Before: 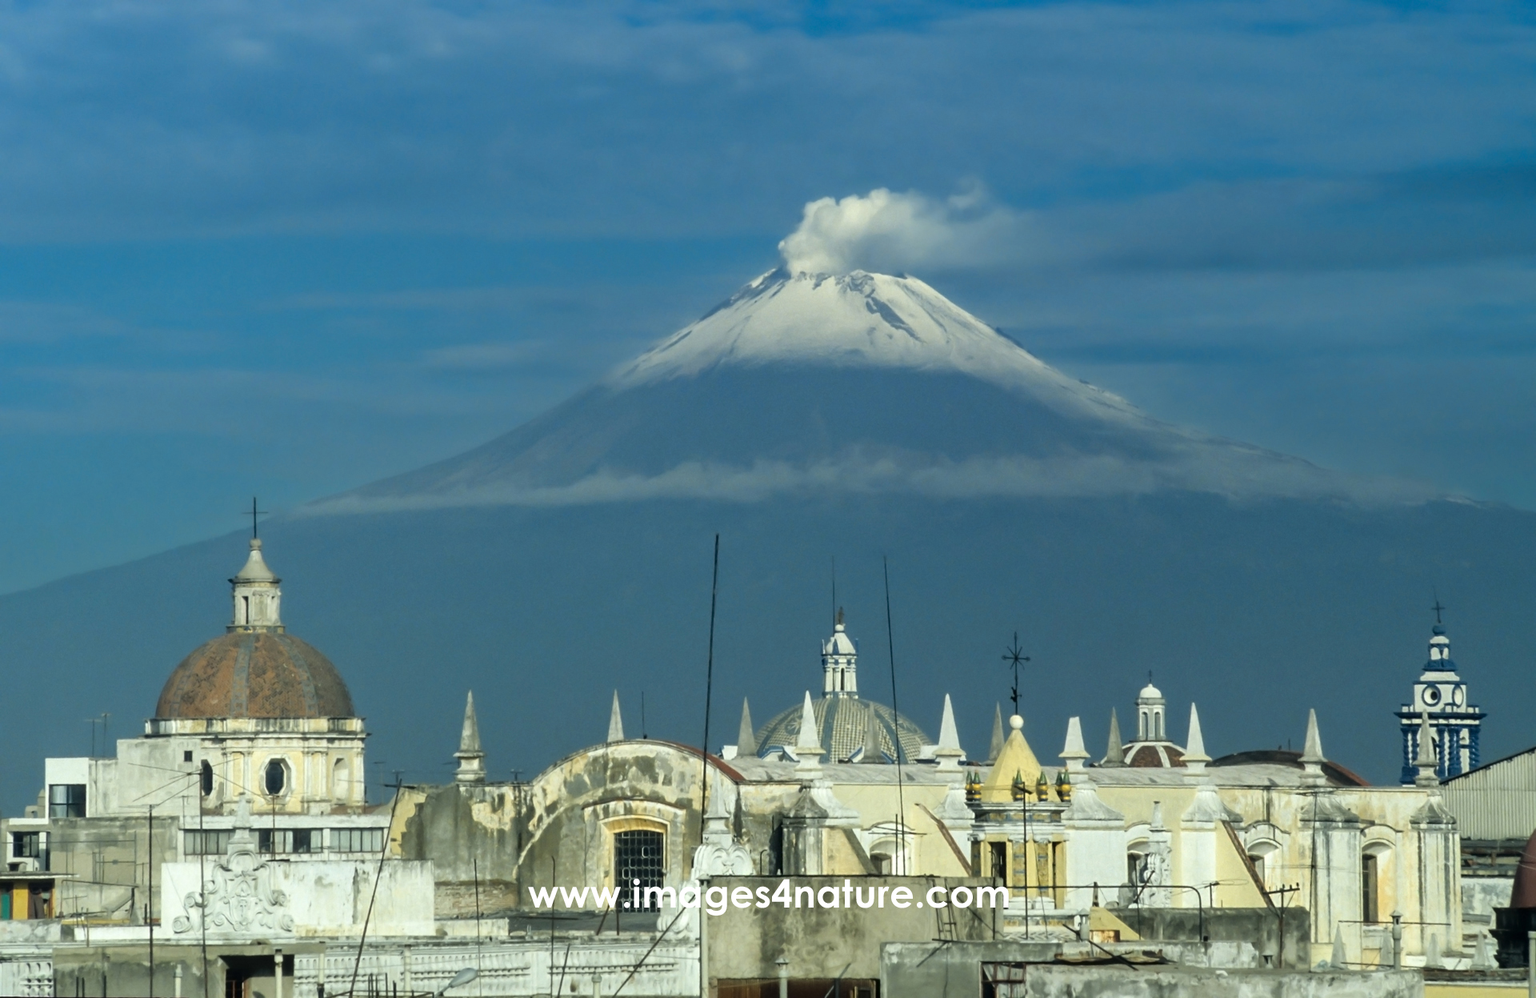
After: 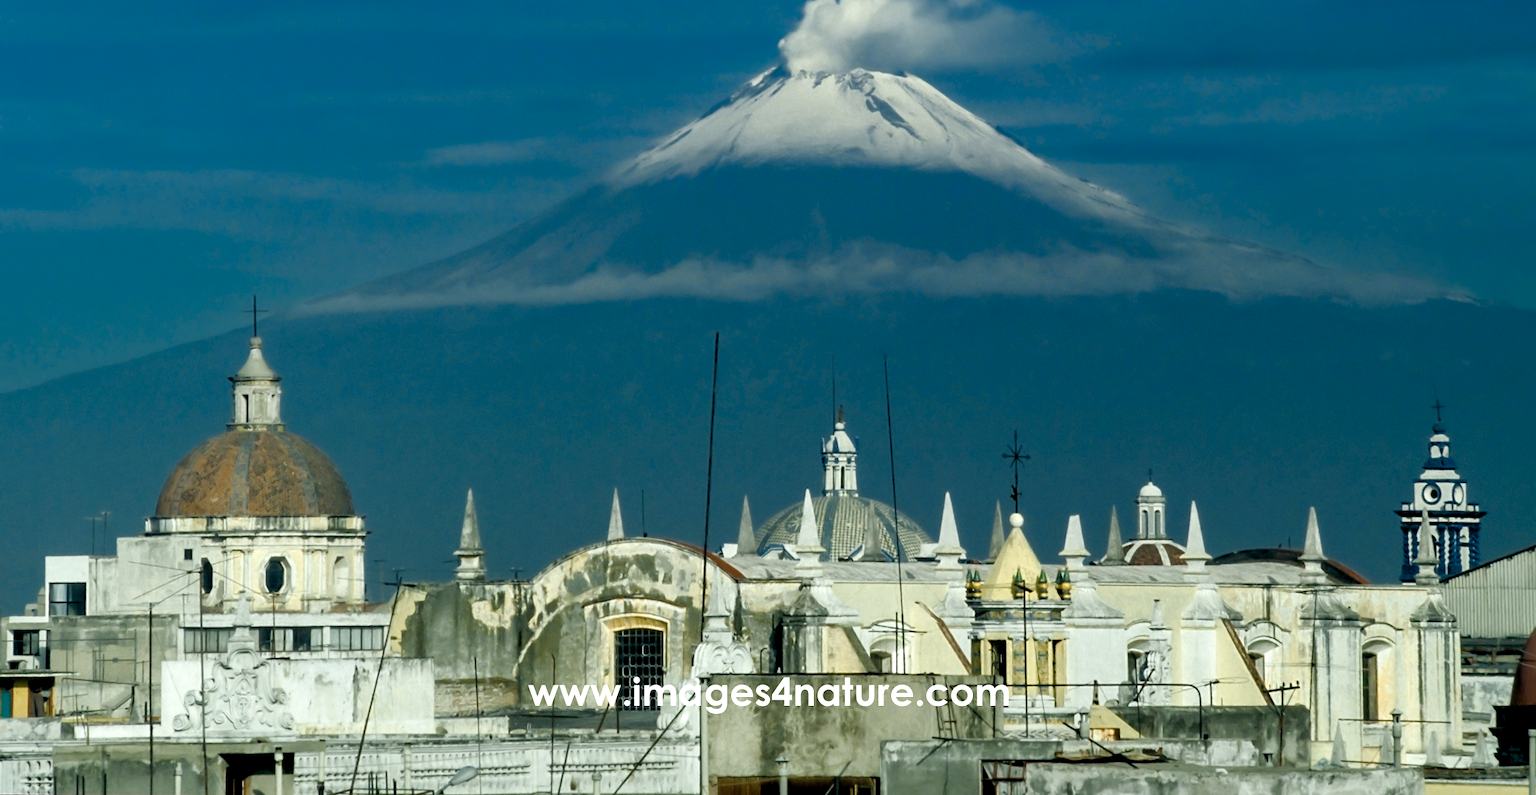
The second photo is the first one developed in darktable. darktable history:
crop and rotate: top 20.261%
color zones: curves: ch0 [(0, 0.5) (0.125, 0.4) (0.25, 0.5) (0.375, 0.4) (0.5, 0.4) (0.625, 0.35) (0.75, 0.35) (0.875, 0.5)]; ch1 [(0, 0.35) (0.125, 0.45) (0.25, 0.35) (0.375, 0.35) (0.5, 0.35) (0.625, 0.35) (0.75, 0.45) (0.875, 0.35)]; ch2 [(0, 0.6) (0.125, 0.5) (0.25, 0.5) (0.375, 0.6) (0.5, 0.6) (0.625, 0.5) (0.75, 0.5) (0.875, 0.5)]
contrast brightness saturation: contrast 0.071
color balance rgb: highlights gain › luminance 14.618%, global offset › luminance -1.431%, perceptual saturation grading › global saturation 0.738%, perceptual saturation grading › highlights -17.725%, perceptual saturation grading › mid-tones 33.247%, perceptual saturation grading › shadows 50.362%, global vibrance 30.263%
